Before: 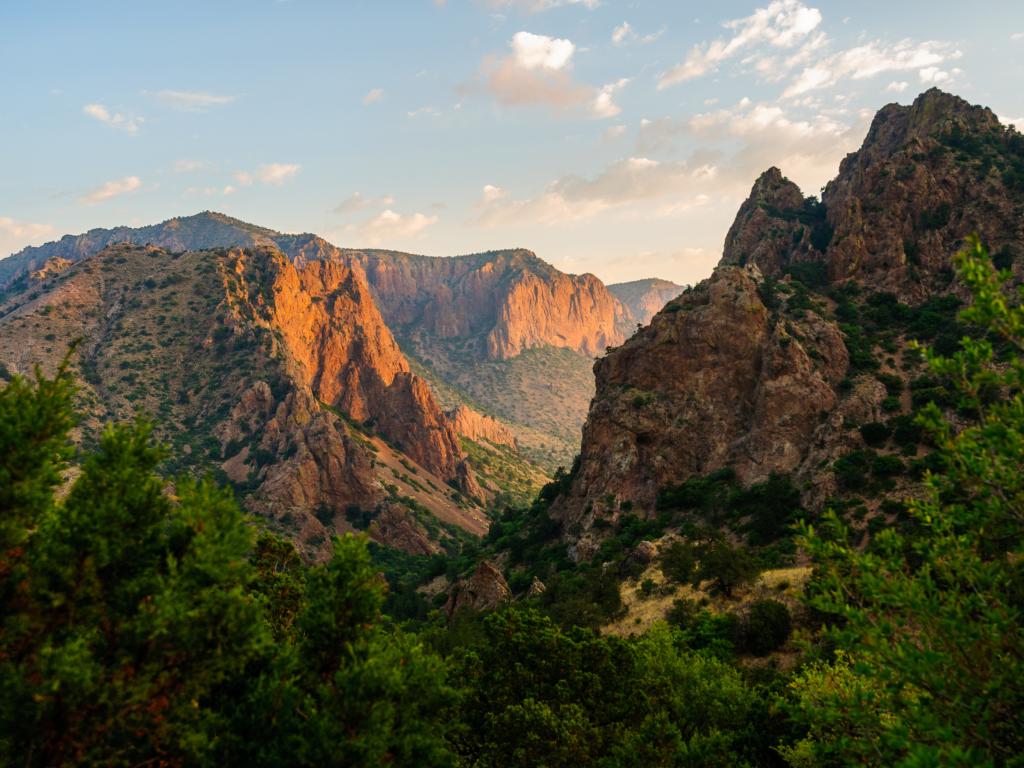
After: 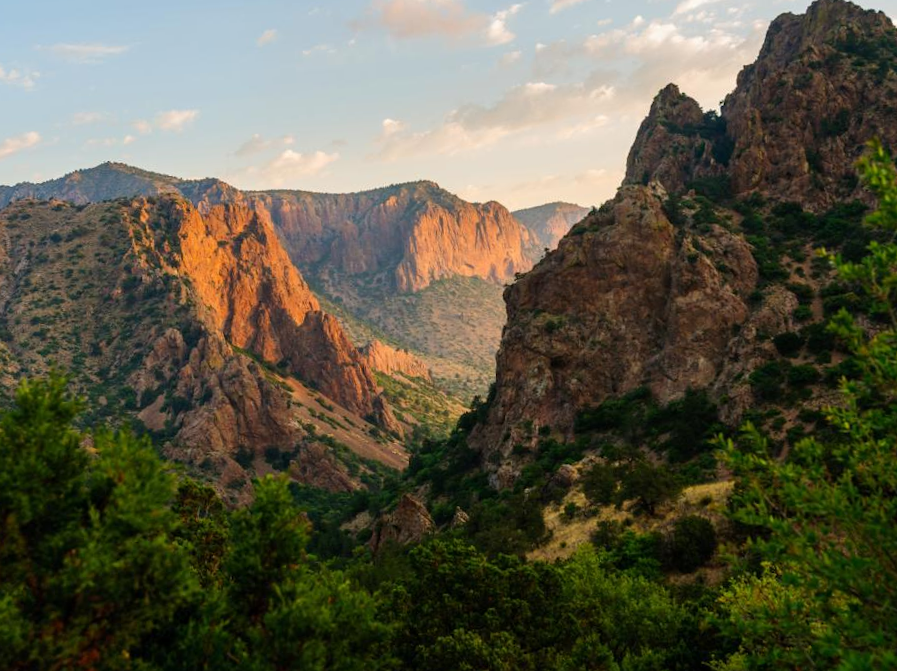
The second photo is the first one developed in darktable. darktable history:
crop and rotate: angle 3.47°, left 5.483%, top 5.676%
